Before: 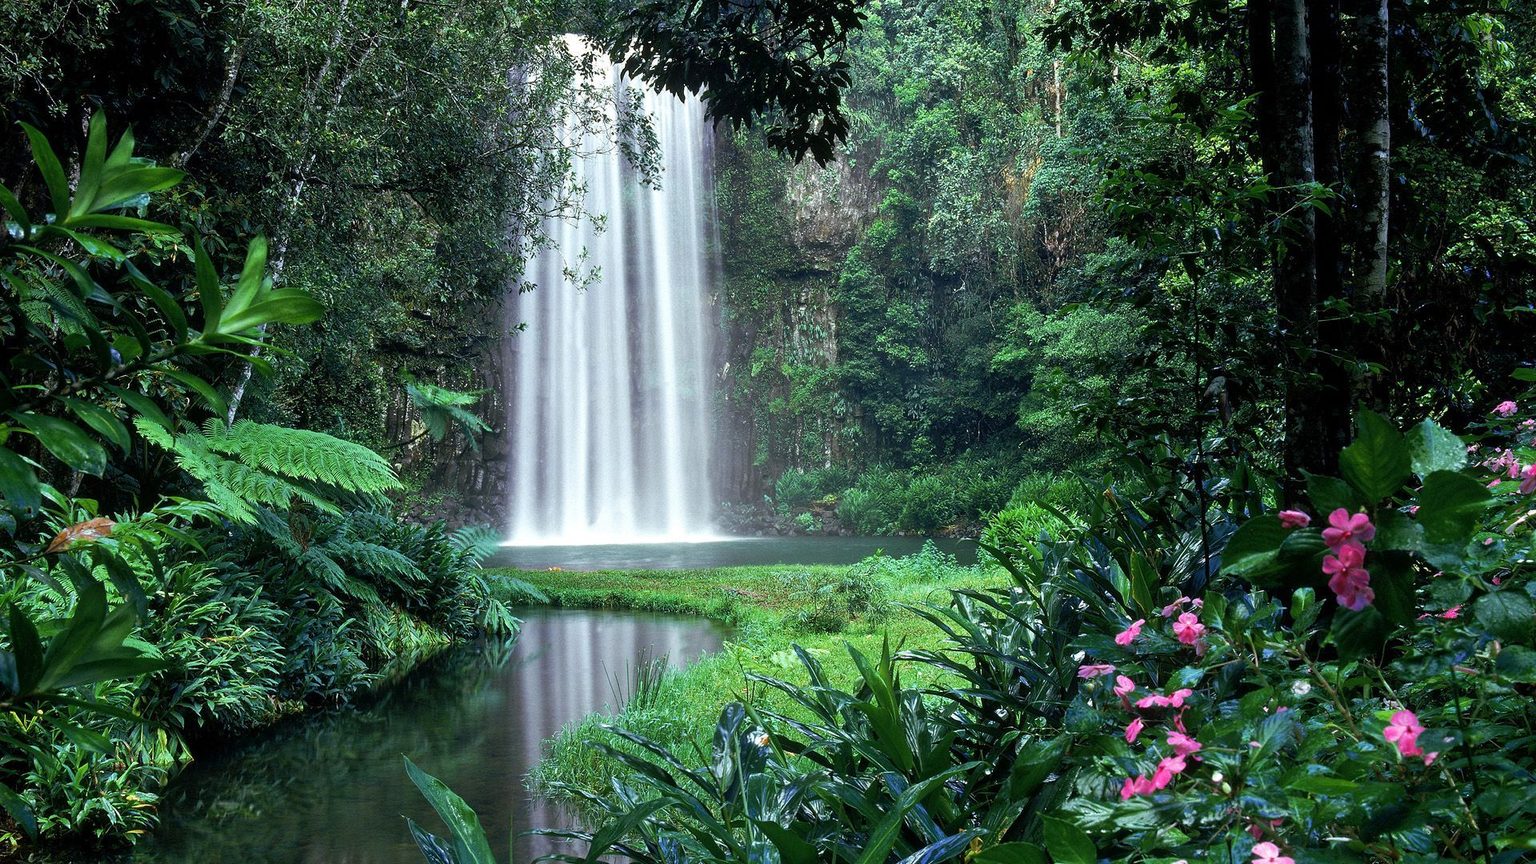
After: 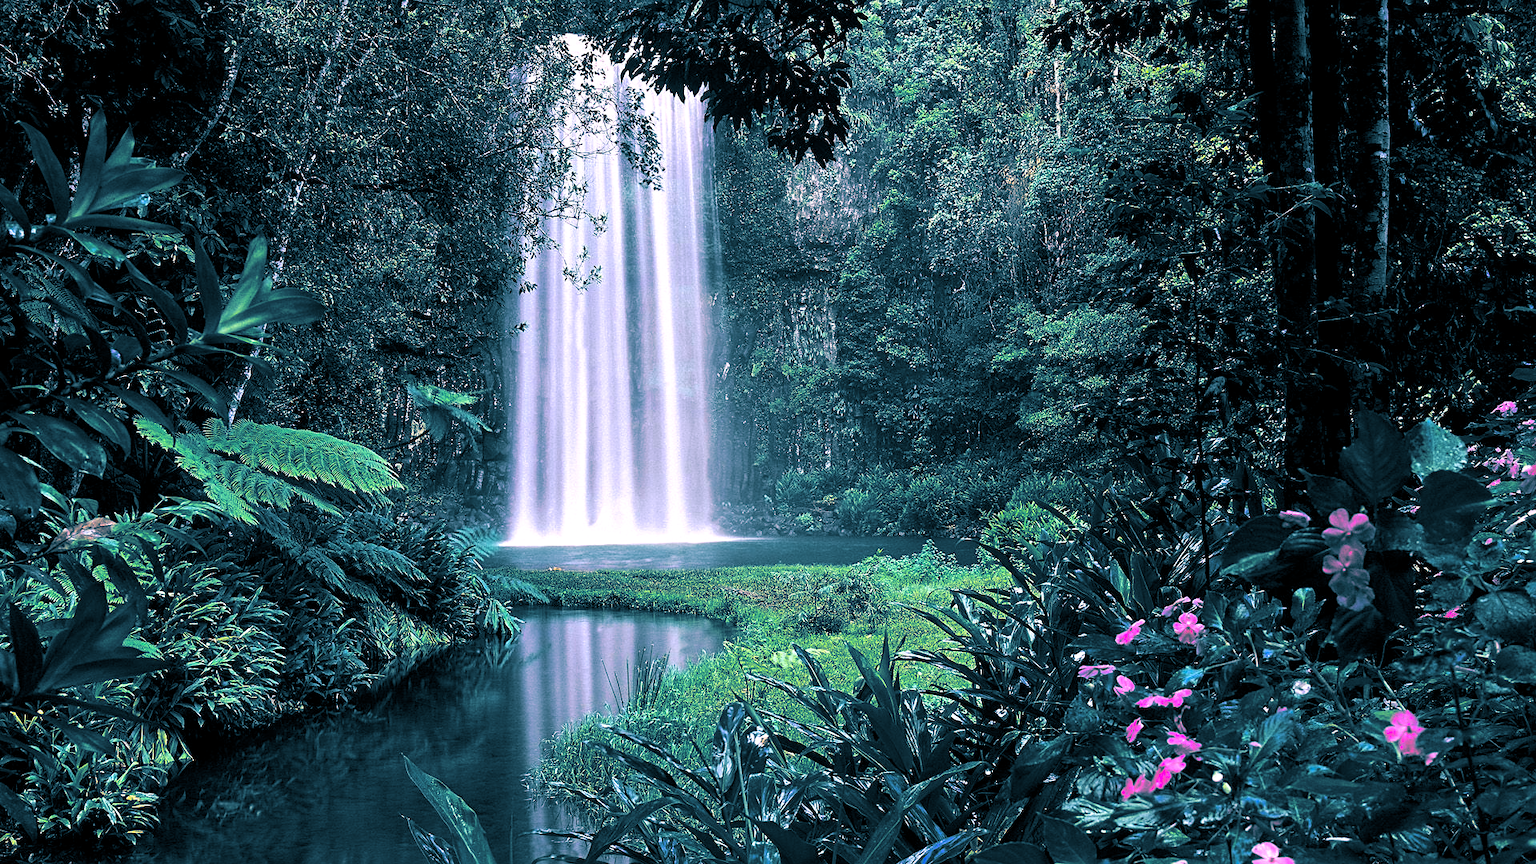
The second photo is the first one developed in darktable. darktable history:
split-toning: shadows › hue 212.4°, balance -70
color balance rgb: linear chroma grading › global chroma 15%, perceptual saturation grading › global saturation 30%
white balance: red 1.066, blue 1.119
color correction: highlights a* 4.02, highlights b* 4.98, shadows a* -7.55, shadows b* 4.98
sharpen: radius 2.529, amount 0.323
